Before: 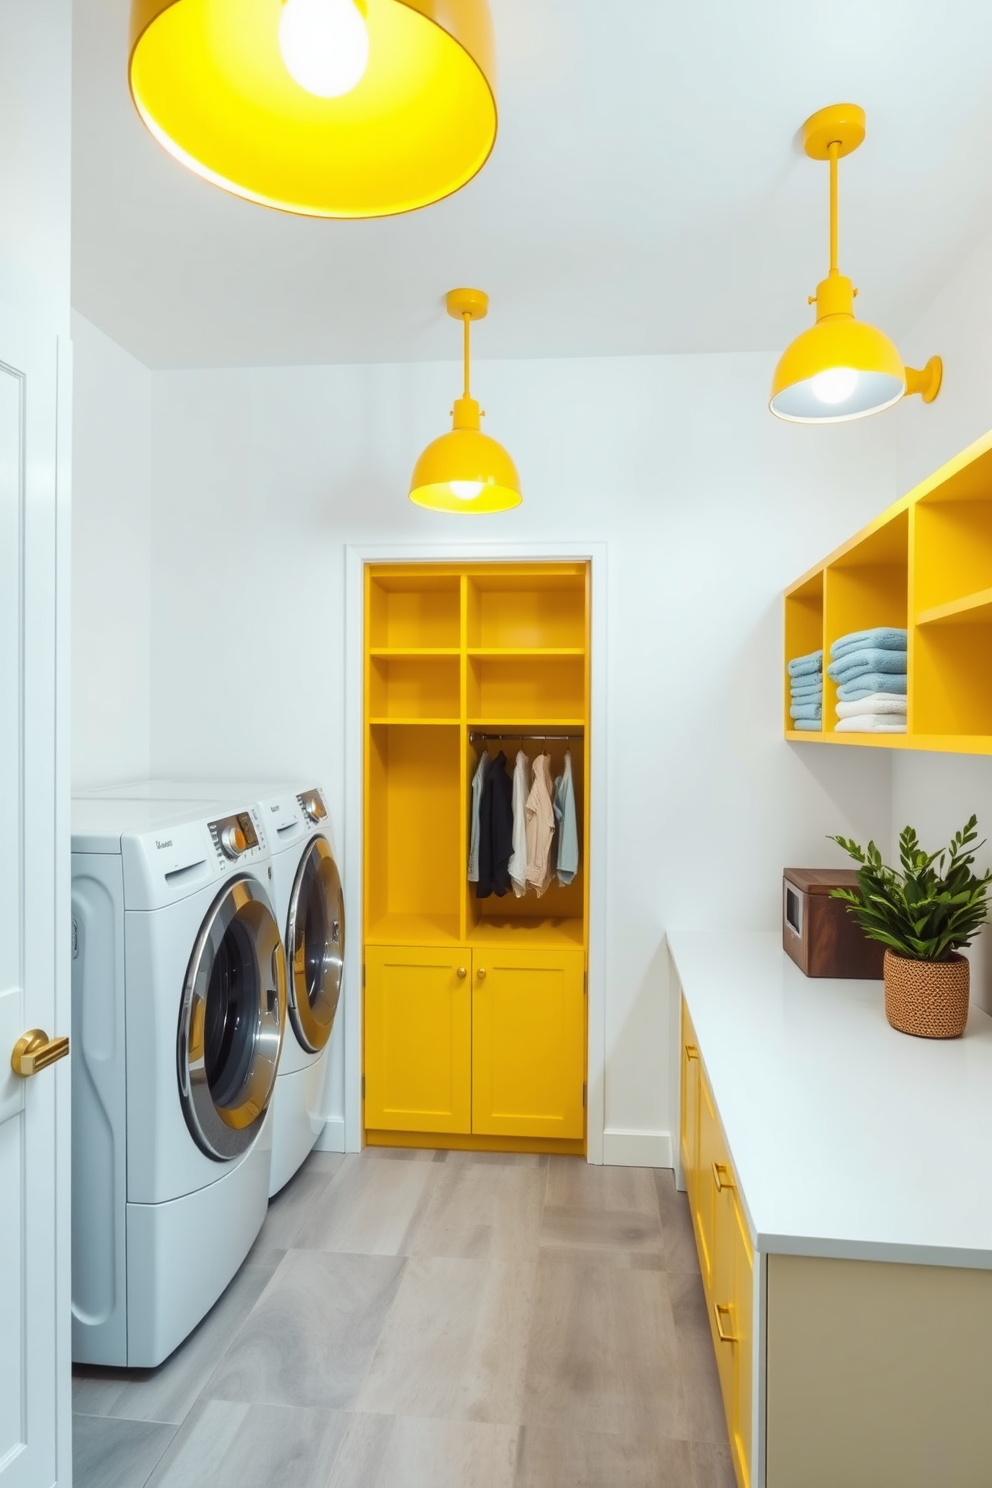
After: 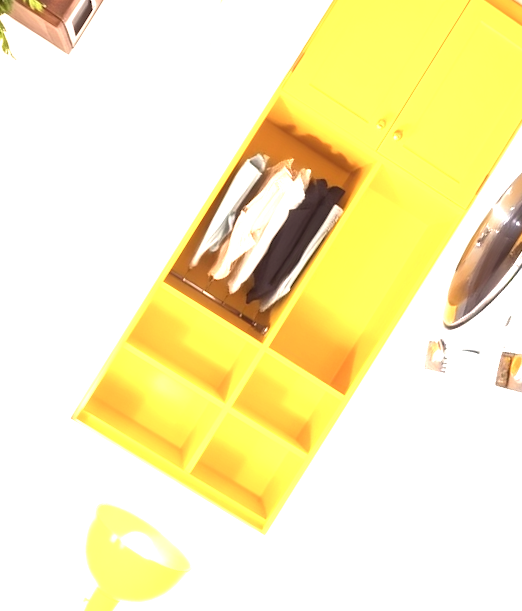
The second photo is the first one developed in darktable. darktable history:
color correction: highlights a* 10.2, highlights b* 9.64, shadows a* 7.94, shadows b* 8.38, saturation 0.796
exposure: black level correction 0, exposure 1.995 EV, compensate highlight preservation false
crop and rotate: angle 148.23°, left 9.163%, top 15.662%, right 4.439%, bottom 16.94%
